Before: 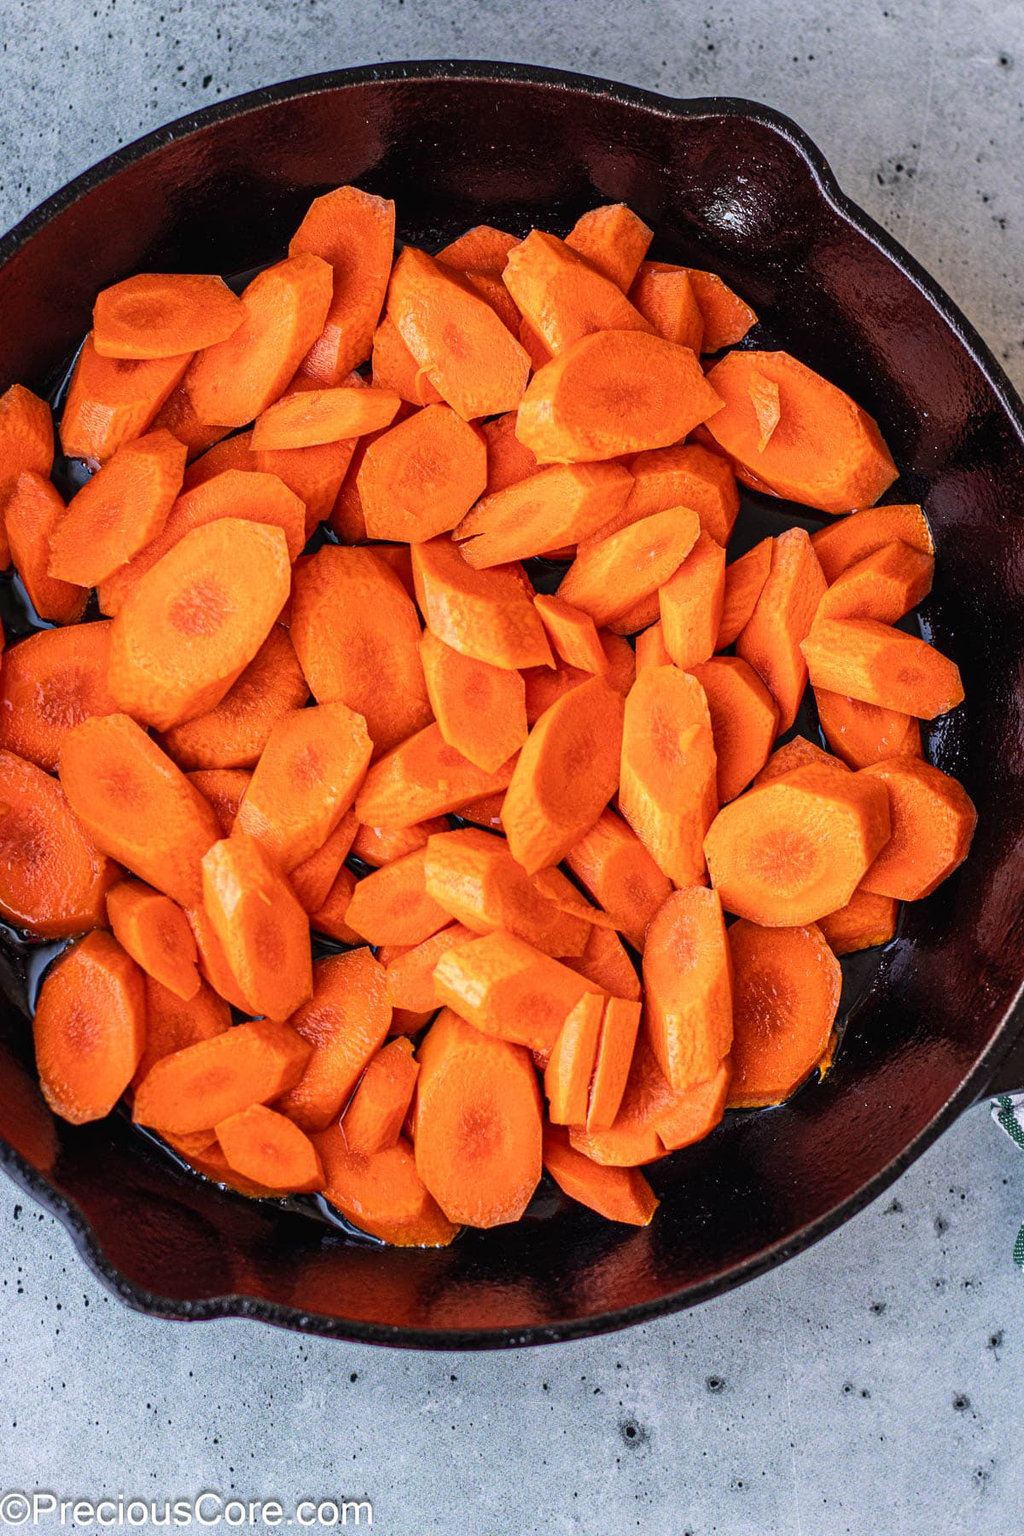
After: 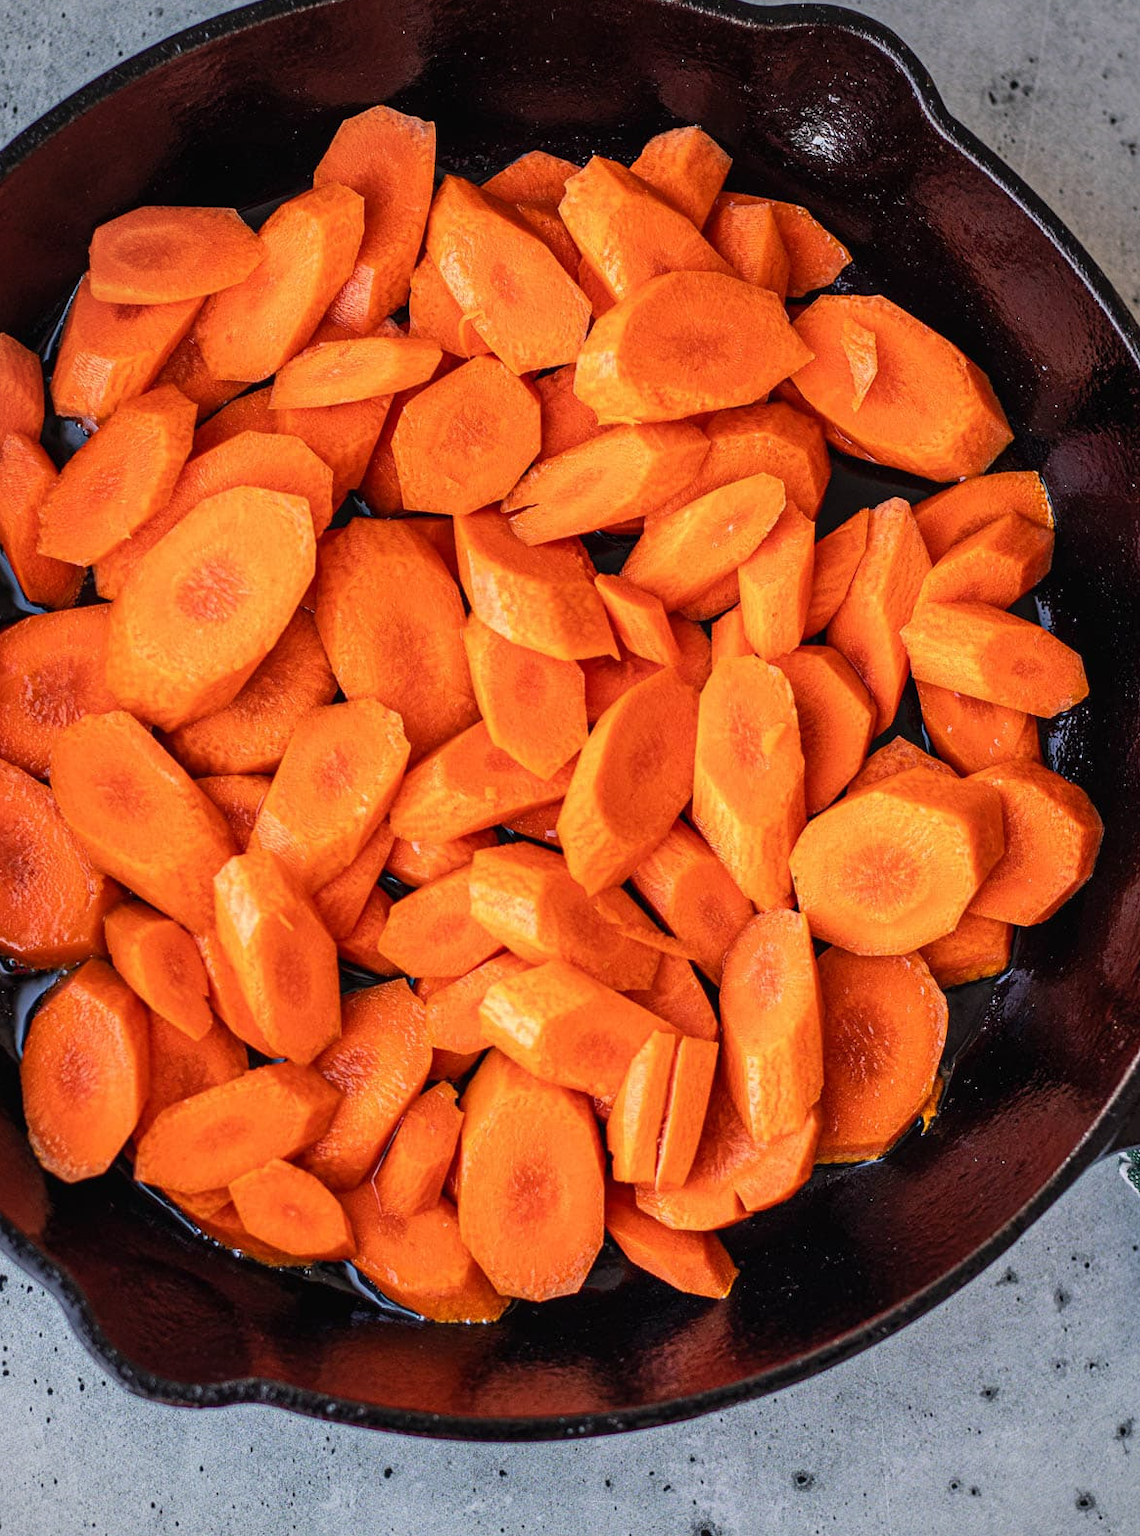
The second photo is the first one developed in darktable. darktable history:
vignetting: fall-off radius 60.92%
crop: left 1.507%, top 6.147%, right 1.379%, bottom 6.637%
